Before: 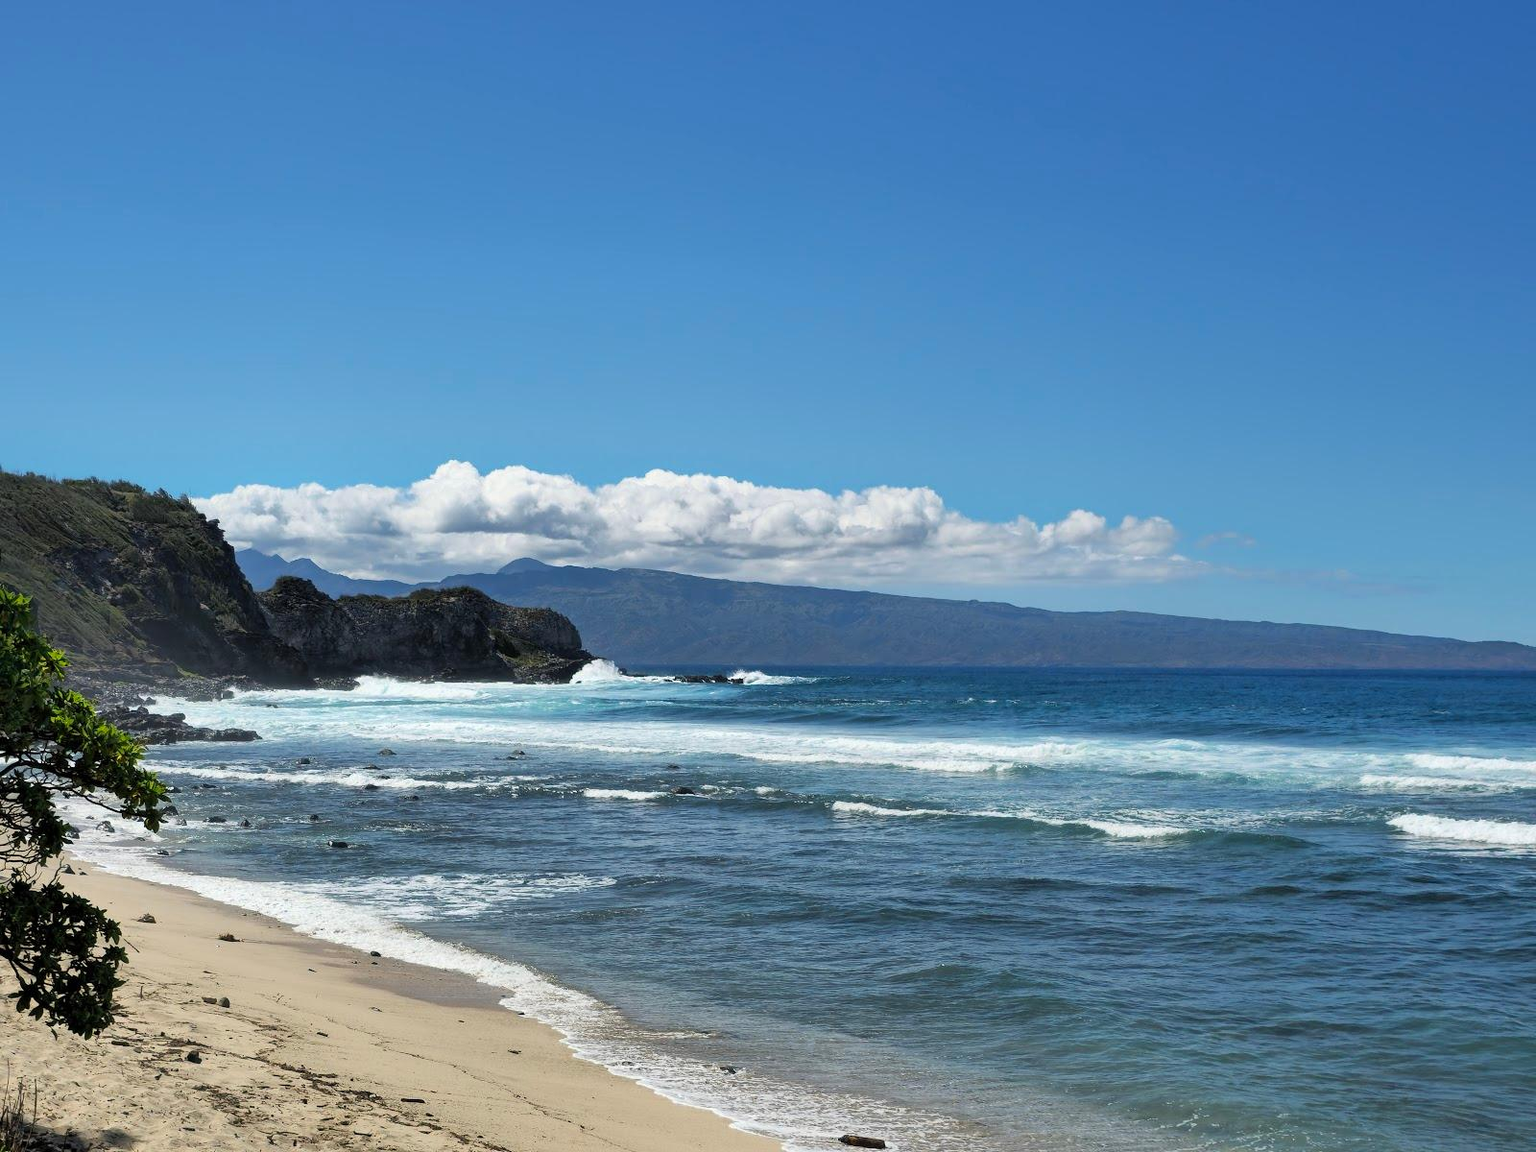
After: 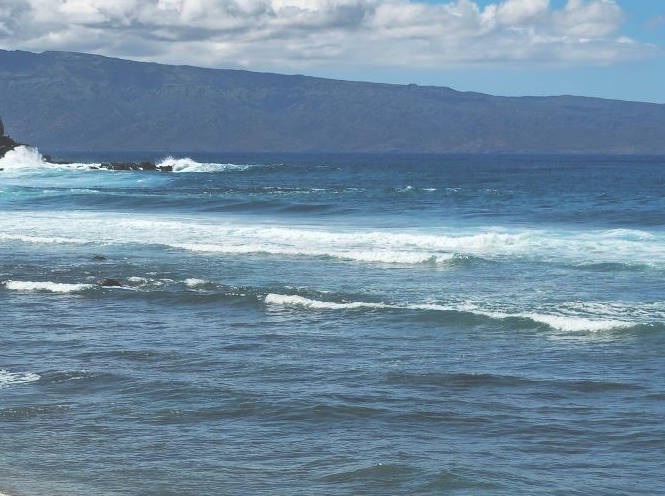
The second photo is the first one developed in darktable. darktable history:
color correction: highlights b* -0.015
exposure: black level correction -0.04, exposure 0.064 EV, compensate exposure bias true, compensate highlight preservation false
crop: left 37.684%, top 45.152%, right 20.725%, bottom 13.435%
